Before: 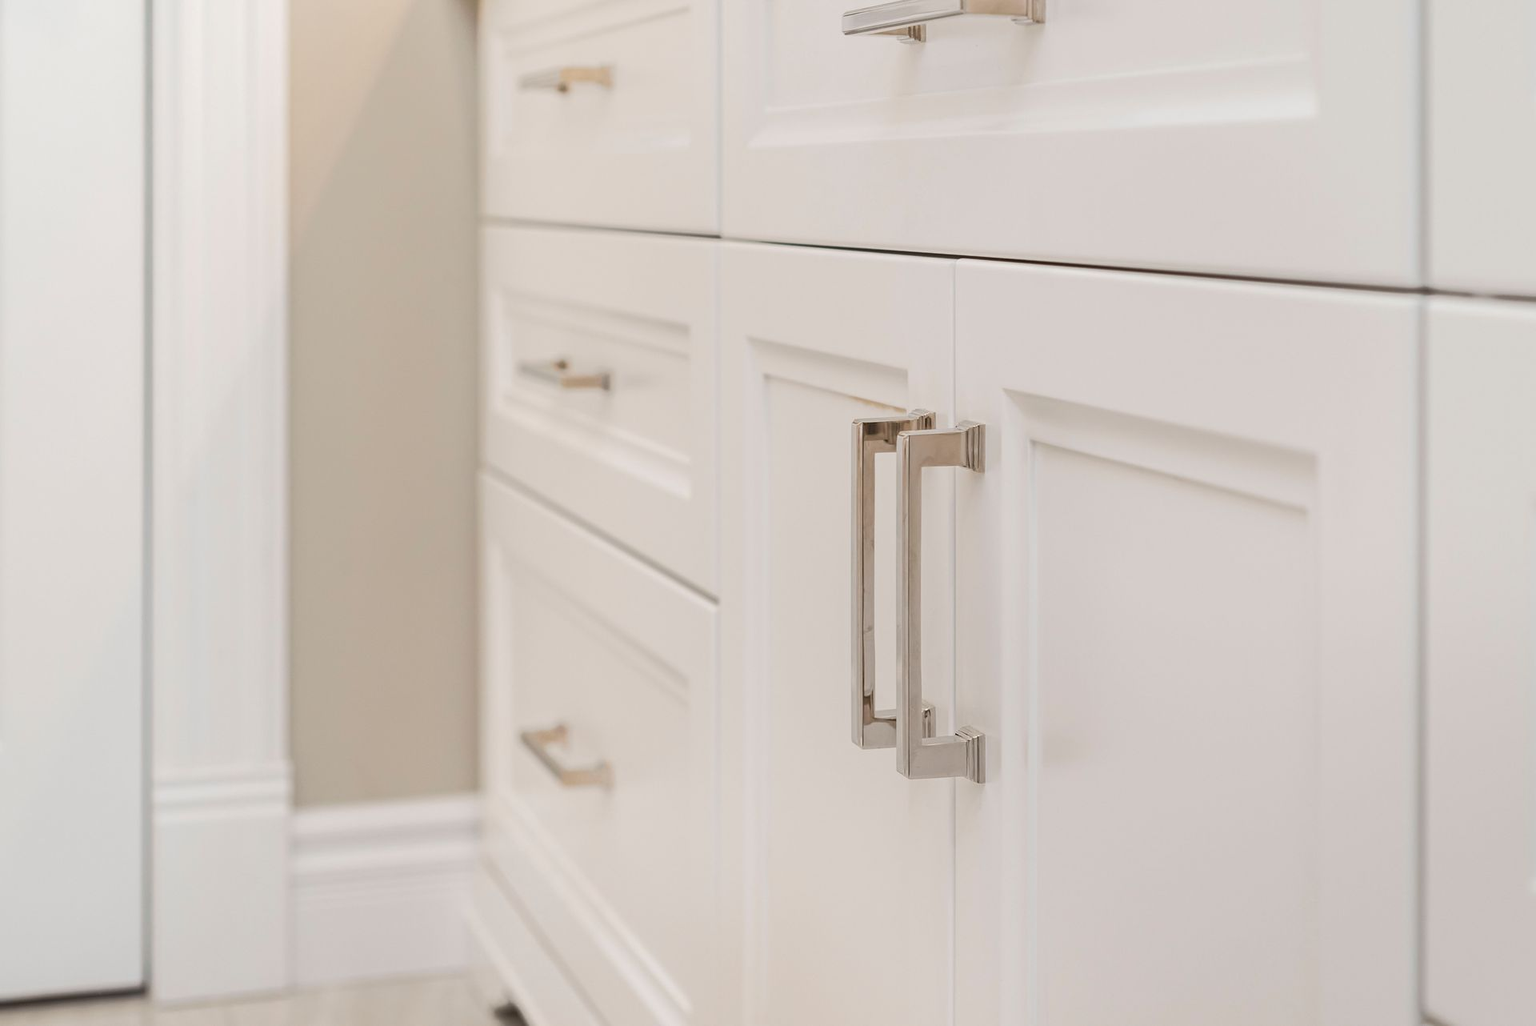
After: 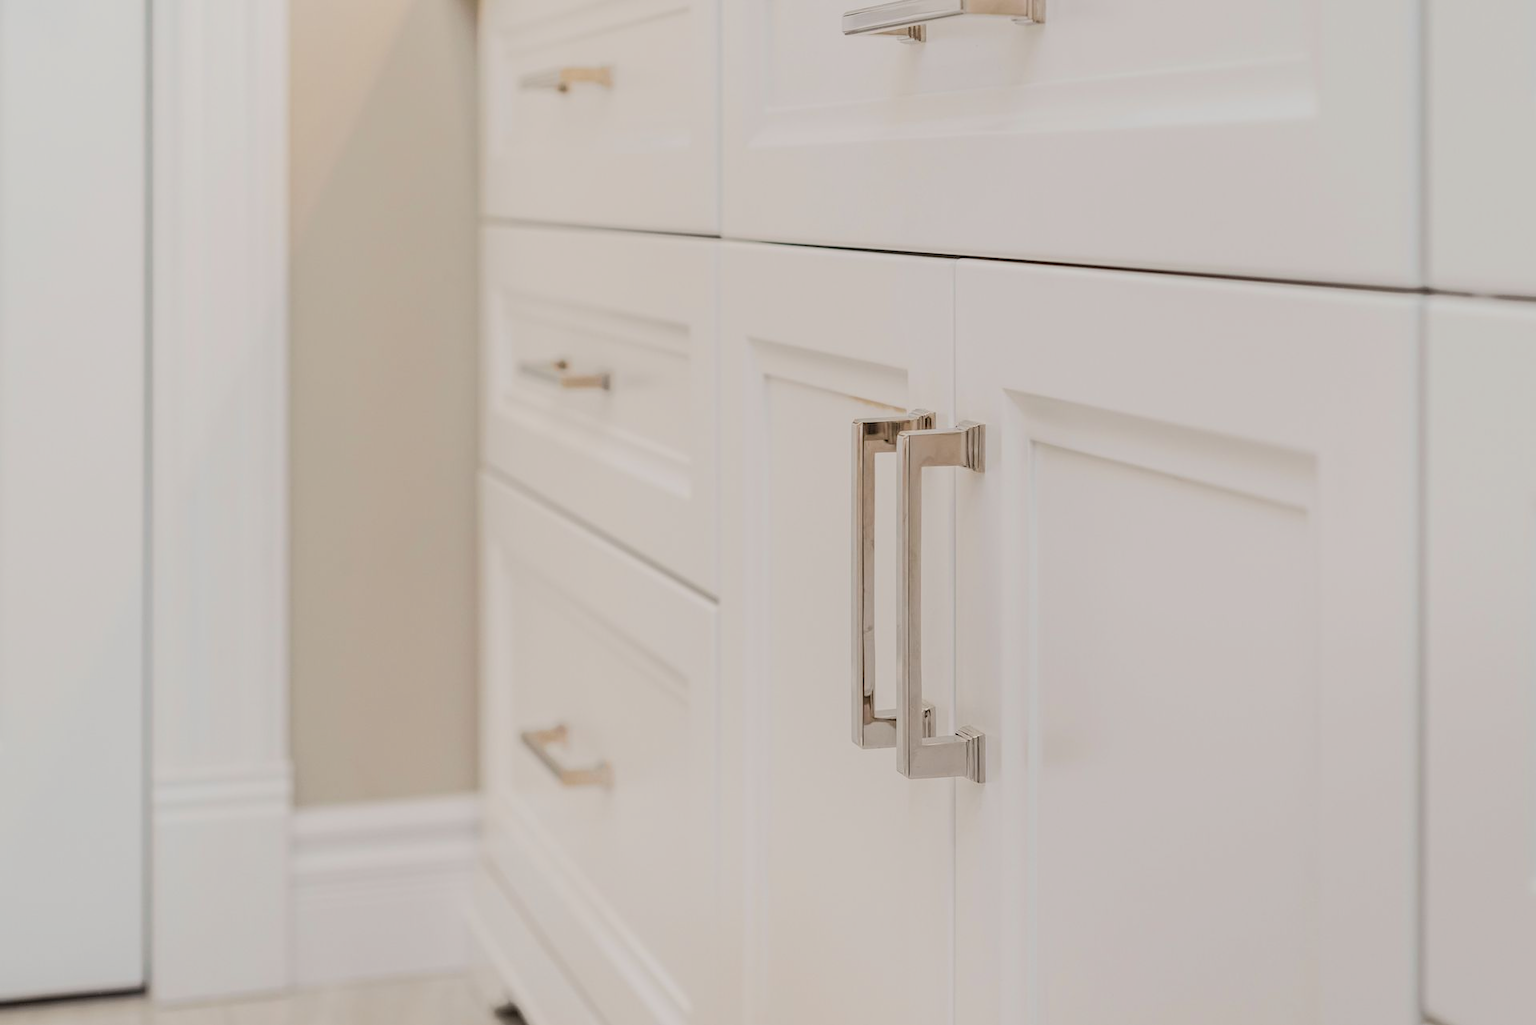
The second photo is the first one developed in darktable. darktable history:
local contrast: on, module defaults
filmic rgb: black relative exposure -7.15 EV, white relative exposure 5.36 EV, hardness 3.02, color science v6 (2022)
exposure: exposure 0.2 EV, compensate highlight preservation false
